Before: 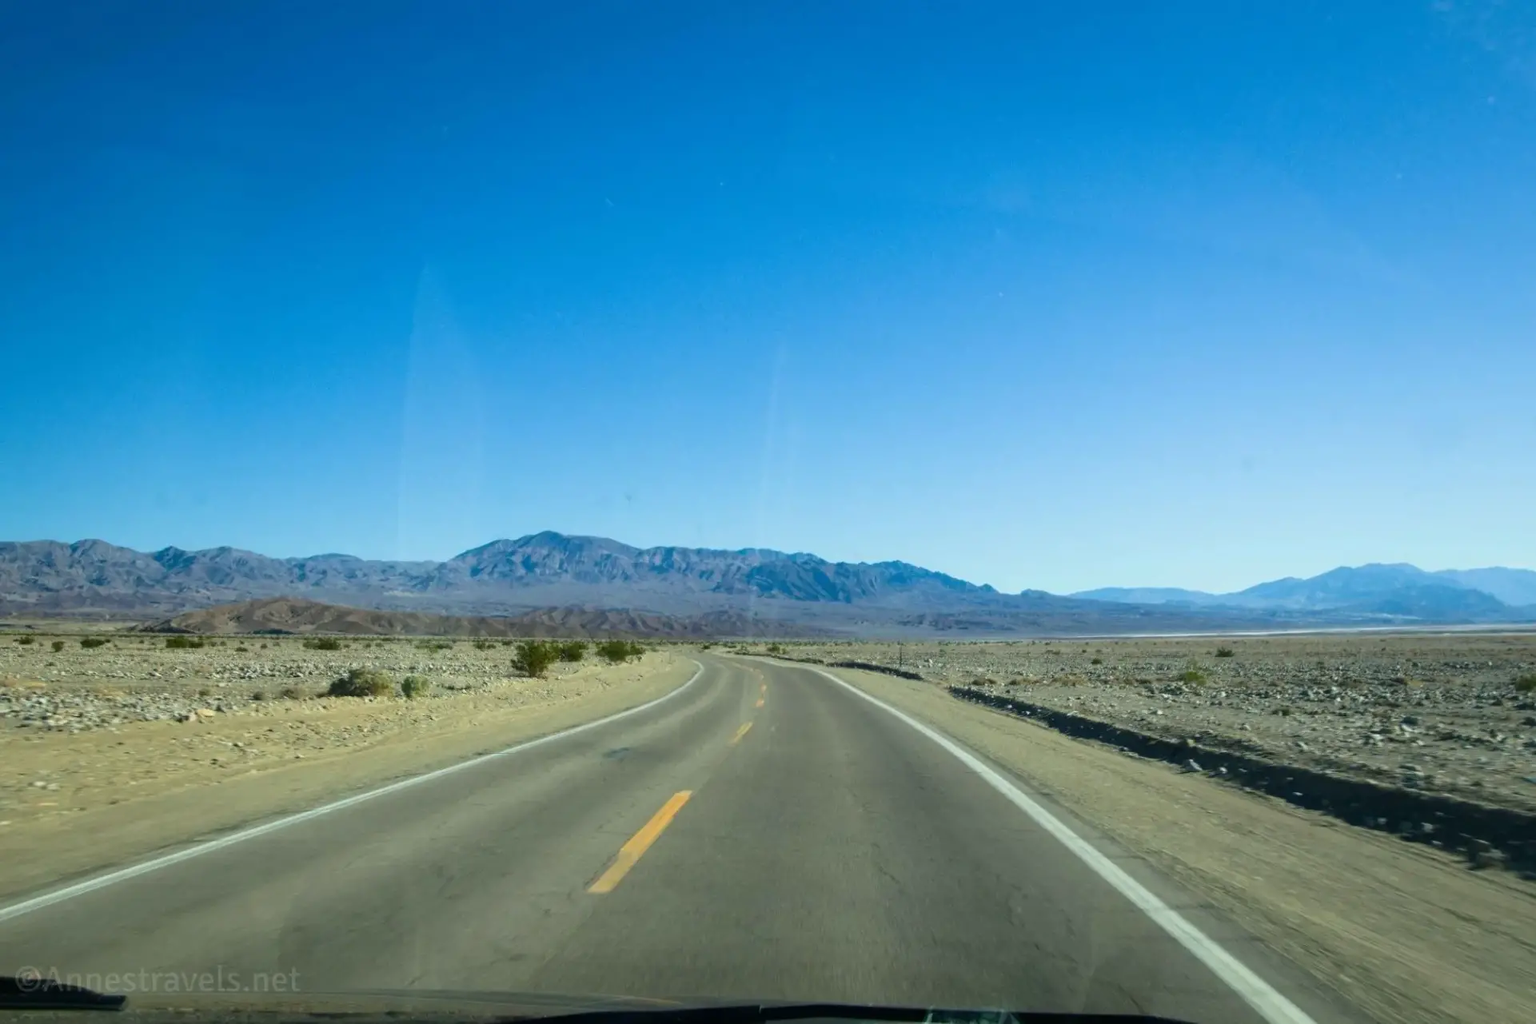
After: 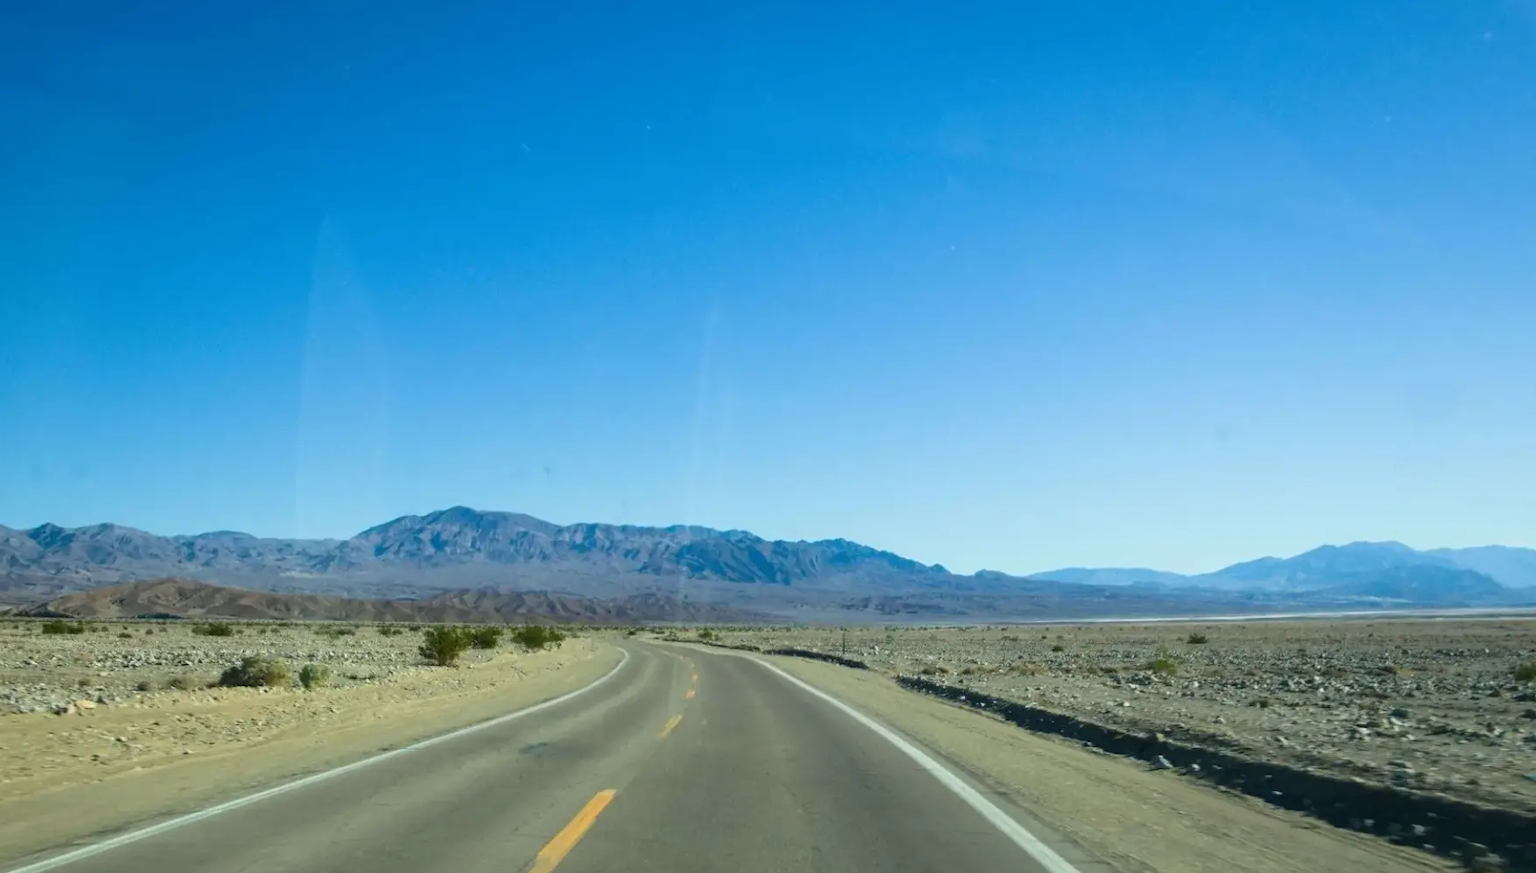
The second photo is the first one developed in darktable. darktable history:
crop: left 8.287%, top 6.577%, bottom 15.231%
